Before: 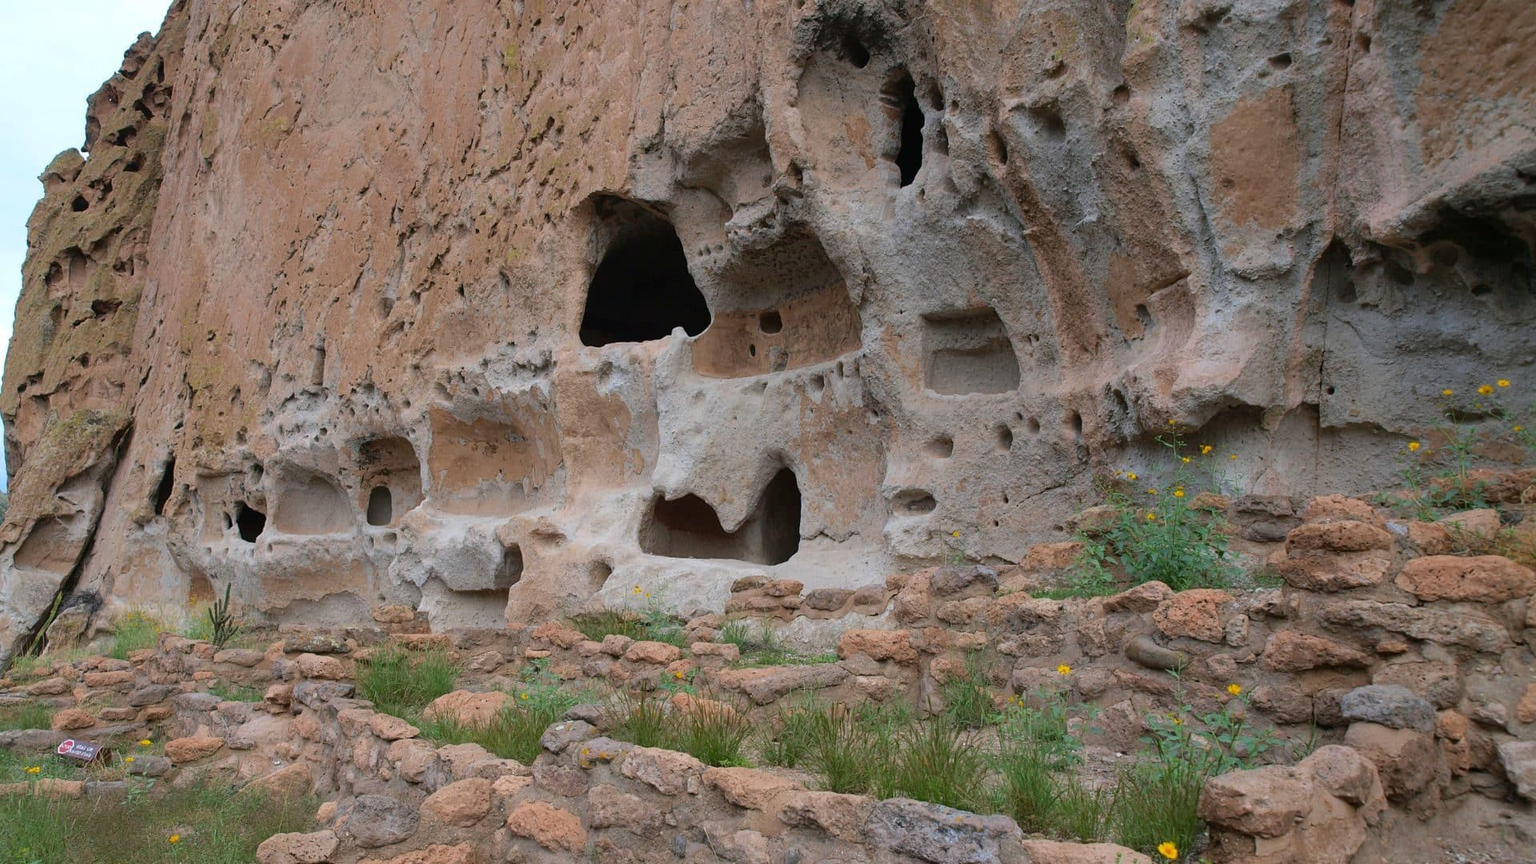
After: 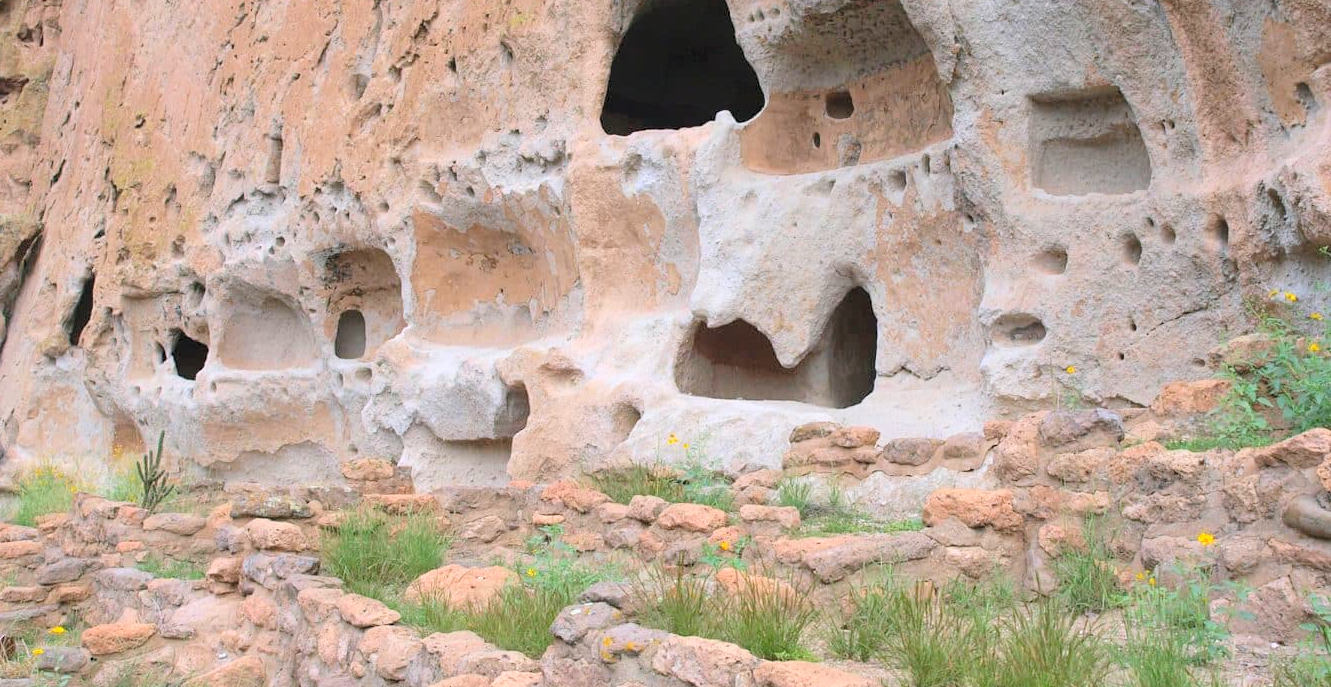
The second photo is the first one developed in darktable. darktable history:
contrast brightness saturation: contrast 0.1, brightness 0.3, saturation 0.14
exposure: black level correction 0.001, exposure 0.5 EV, compensate exposure bias true, compensate highlight preservation false
white balance: red 1.004, blue 1.024
crop: left 6.488%, top 27.668%, right 24.183%, bottom 8.656%
rotate and perspective: crop left 0, crop top 0
